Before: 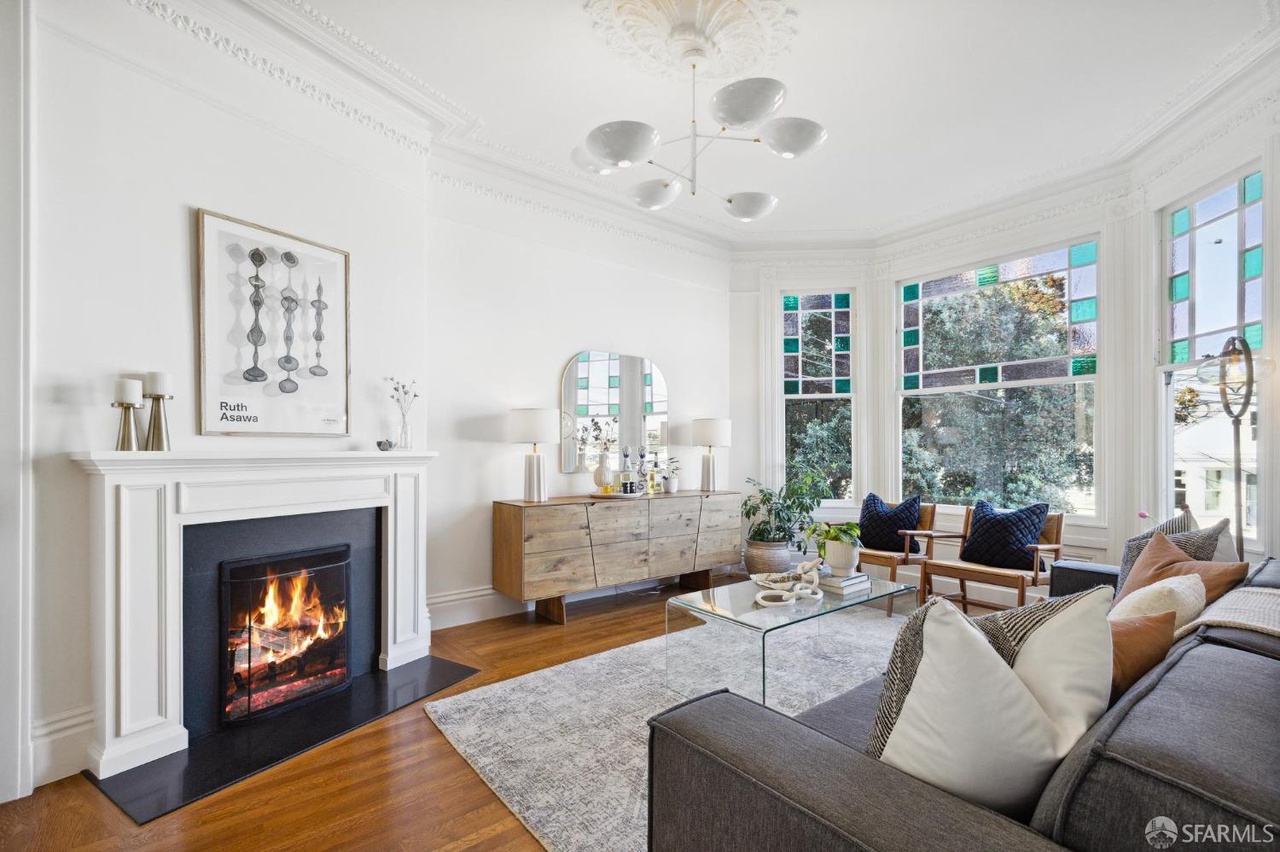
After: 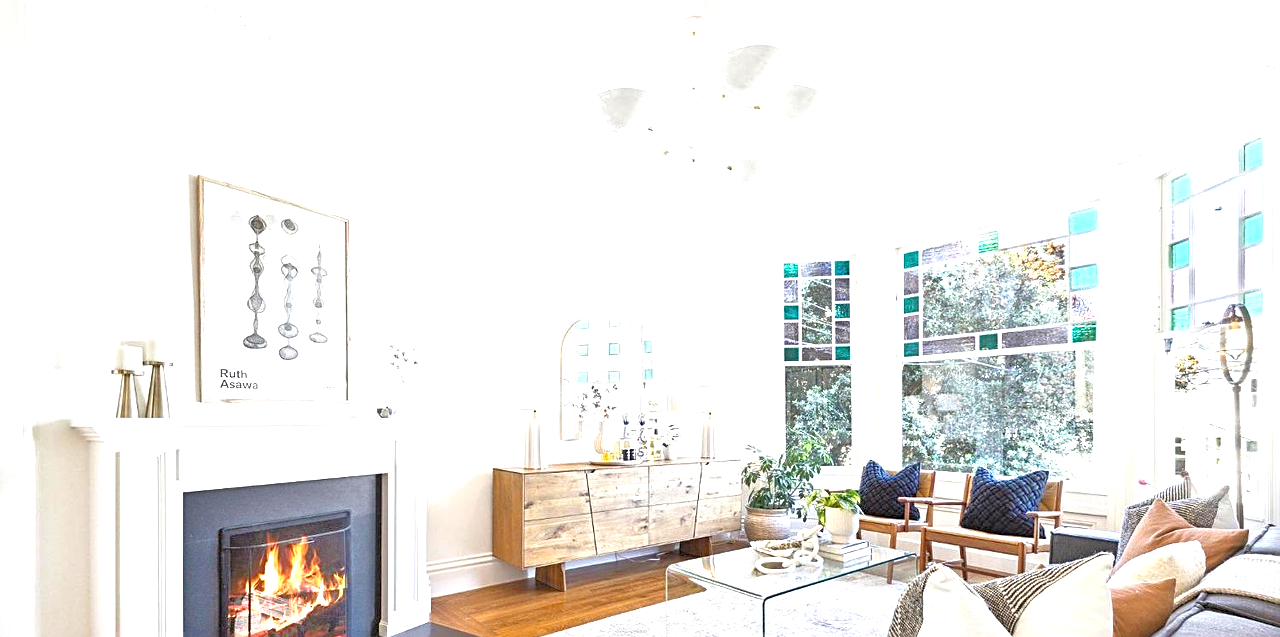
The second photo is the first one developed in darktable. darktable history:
exposure: black level correction 0, exposure 1.2 EV, compensate highlight preservation false
crop: top 3.891%, bottom 21.315%
tone equalizer: -7 EV 0.148 EV, -6 EV 0.63 EV, -5 EV 1.17 EV, -4 EV 1.31 EV, -3 EV 1.18 EV, -2 EV 0.6 EV, -1 EV 0.157 EV, luminance estimator HSV value / RGB max
sharpen: on, module defaults
